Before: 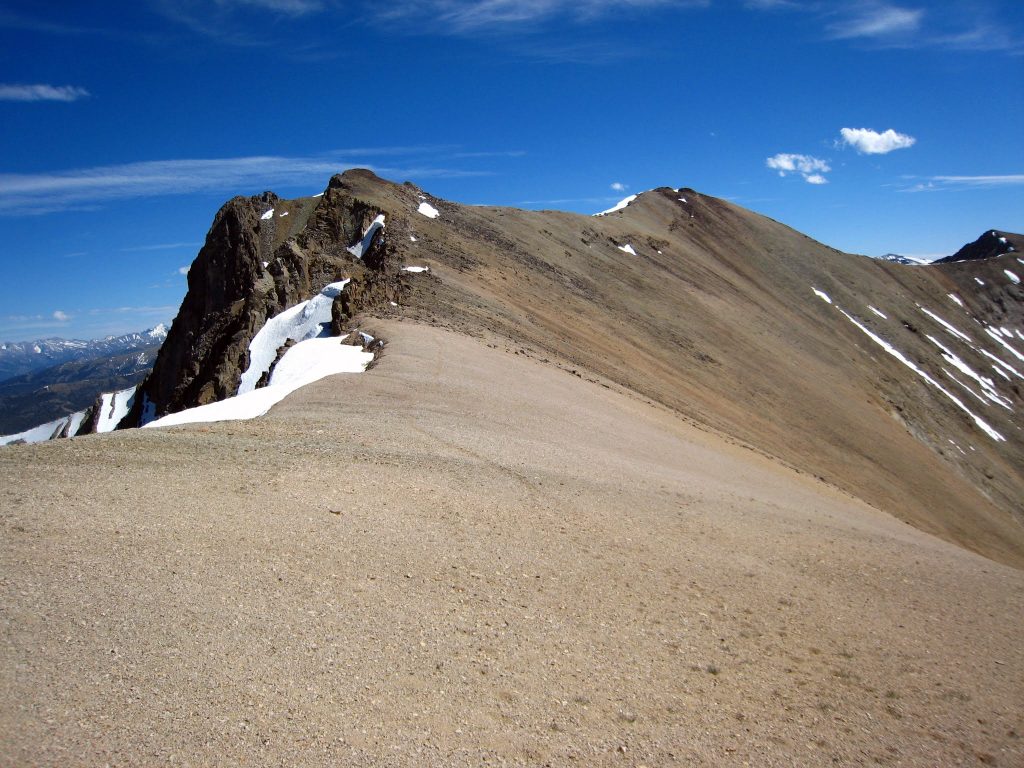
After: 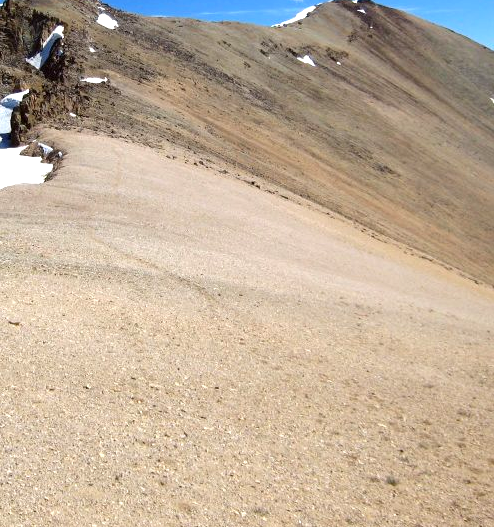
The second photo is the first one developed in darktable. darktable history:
exposure: exposure 0.6 EV, compensate highlight preservation false
crop: left 31.379%, top 24.658%, right 20.326%, bottom 6.628%
